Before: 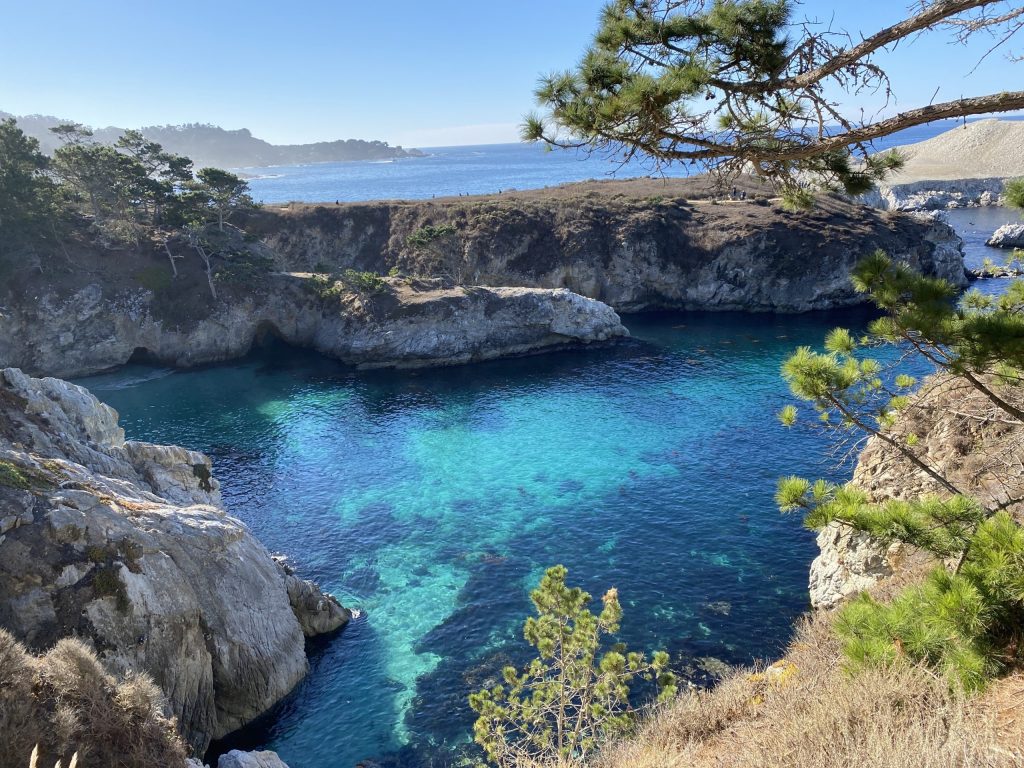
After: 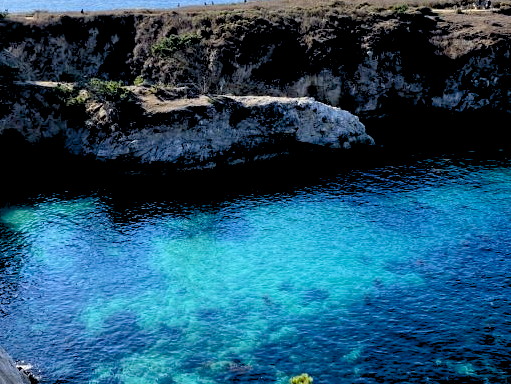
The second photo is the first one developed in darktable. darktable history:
levels: levels [0.073, 0.497, 0.972]
crop: left 25%, top 25%, right 25%, bottom 25%
exposure: black level correction 0.047, exposure 0.013 EV, compensate highlight preservation false
